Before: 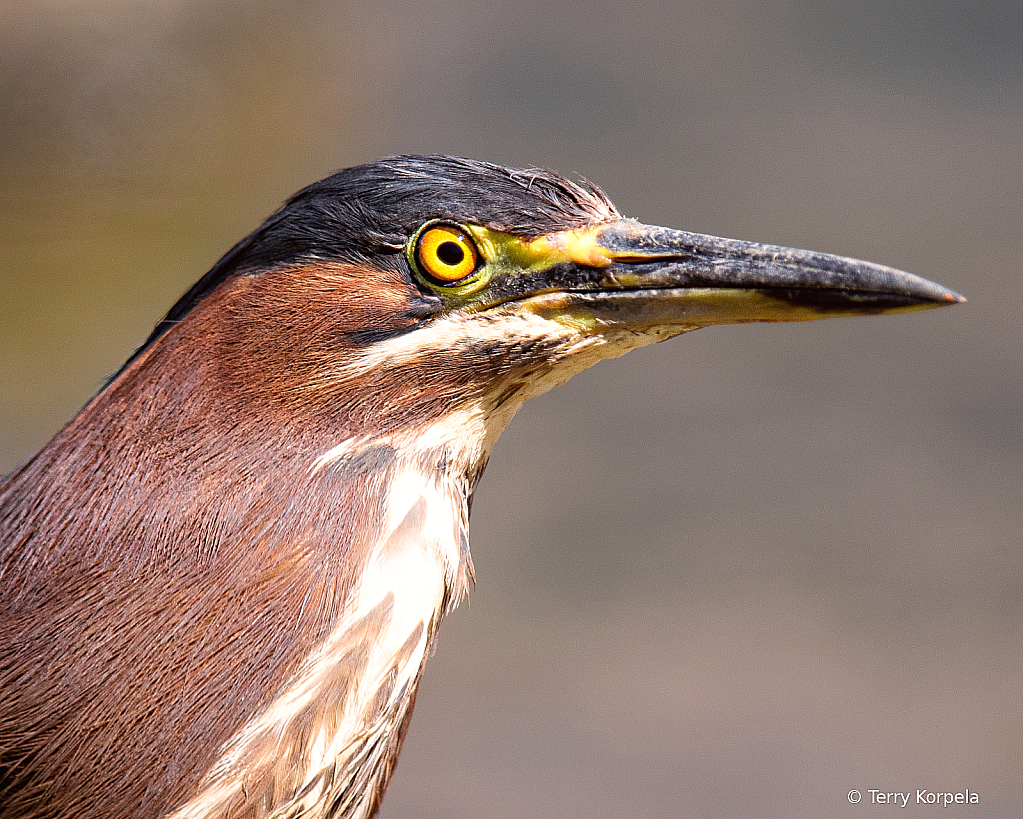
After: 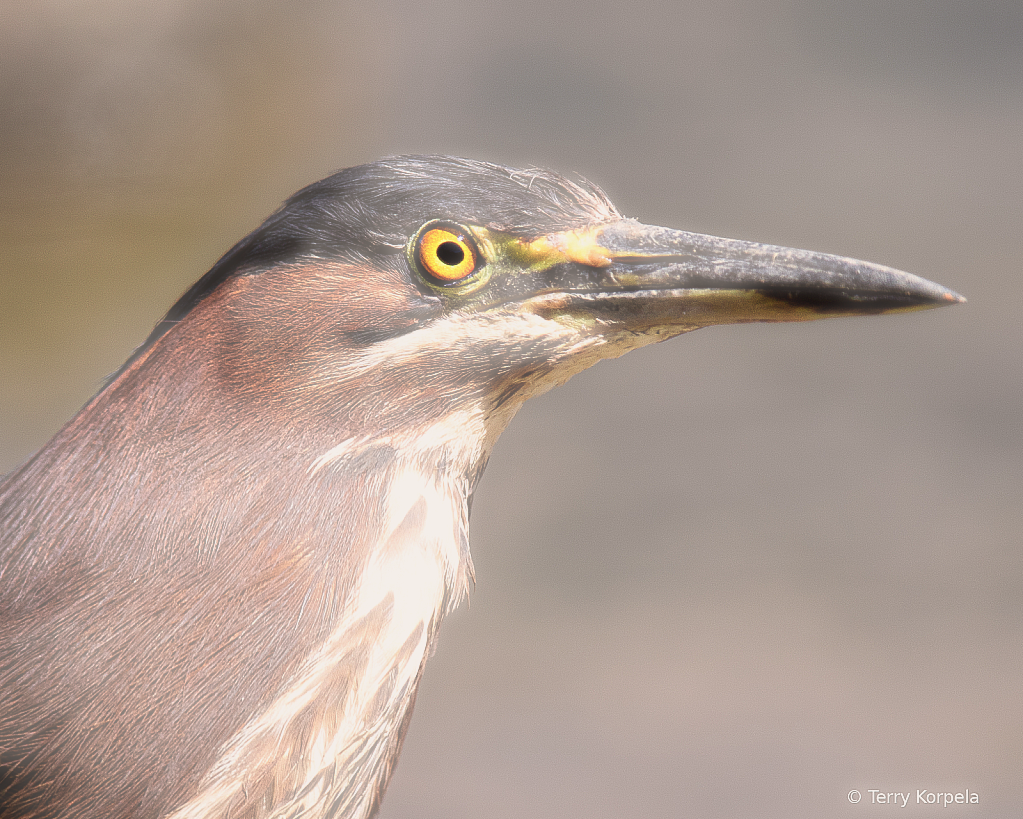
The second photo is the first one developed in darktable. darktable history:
haze removal: strength -0.9, distance 0.225, compatibility mode true, adaptive false | blend: blend mode normal, opacity 15%; mask: uniform (no mask)
